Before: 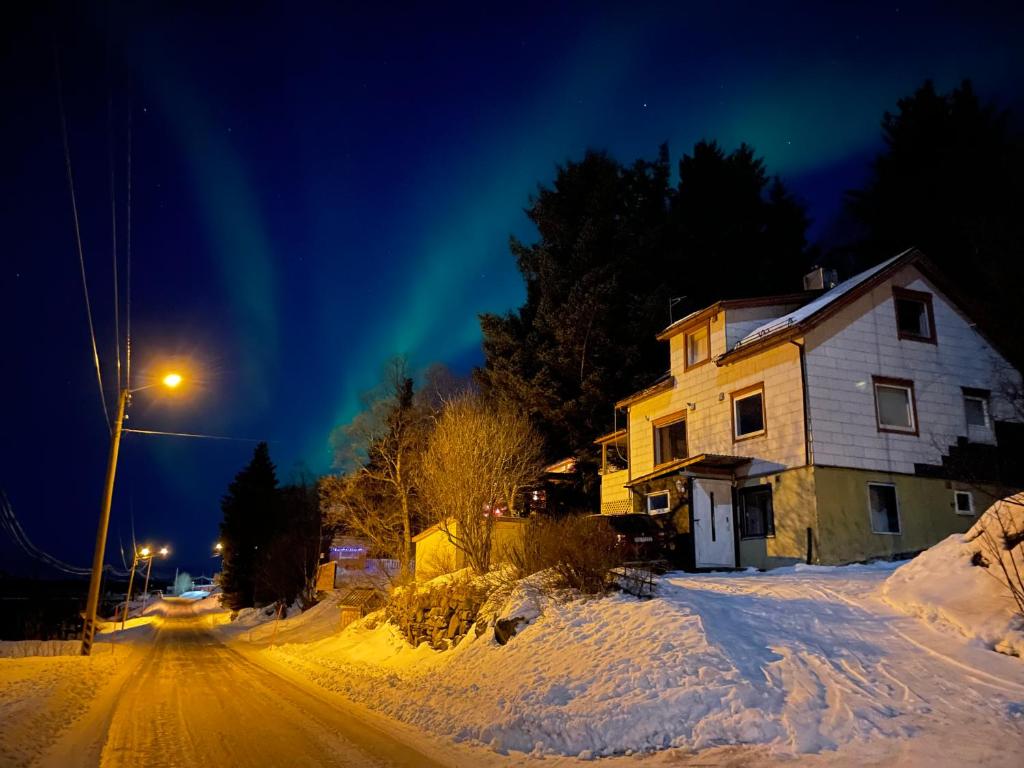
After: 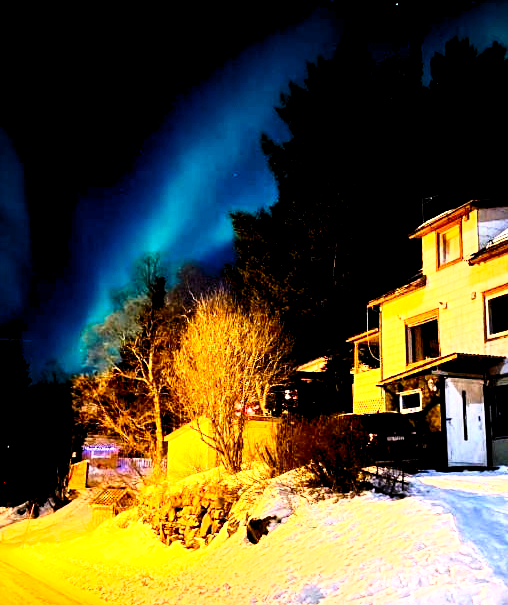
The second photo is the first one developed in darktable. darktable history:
crop and rotate: angle 0.02°, left 24.262%, top 13.205%, right 26.027%, bottom 7.922%
levels: levels [0.031, 0.5, 0.969]
haze removal: strength -0.056, compatibility mode true, adaptive false
color zones: curves: ch1 [(0, 0.292) (0.001, 0.292) (0.2, 0.264) (0.4, 0.248) (0.6, 0.248) (0.8, 0.264) (0.999, 0.292) (1, 0.292)]
contrast brightness saturation: brightness -0.996, saturation 0.997
exposure: black level correction 0.001, exposure 1.399 EV, compensate highlight preservation false
base curve: curves: ch0 [(0, 0) (0.007, 0.004) (0.027, 0.03) (0.046, 0.07) (0.207, 0.54) (0.442, 0.872) (0.673, 0.972) (1, 1)]
